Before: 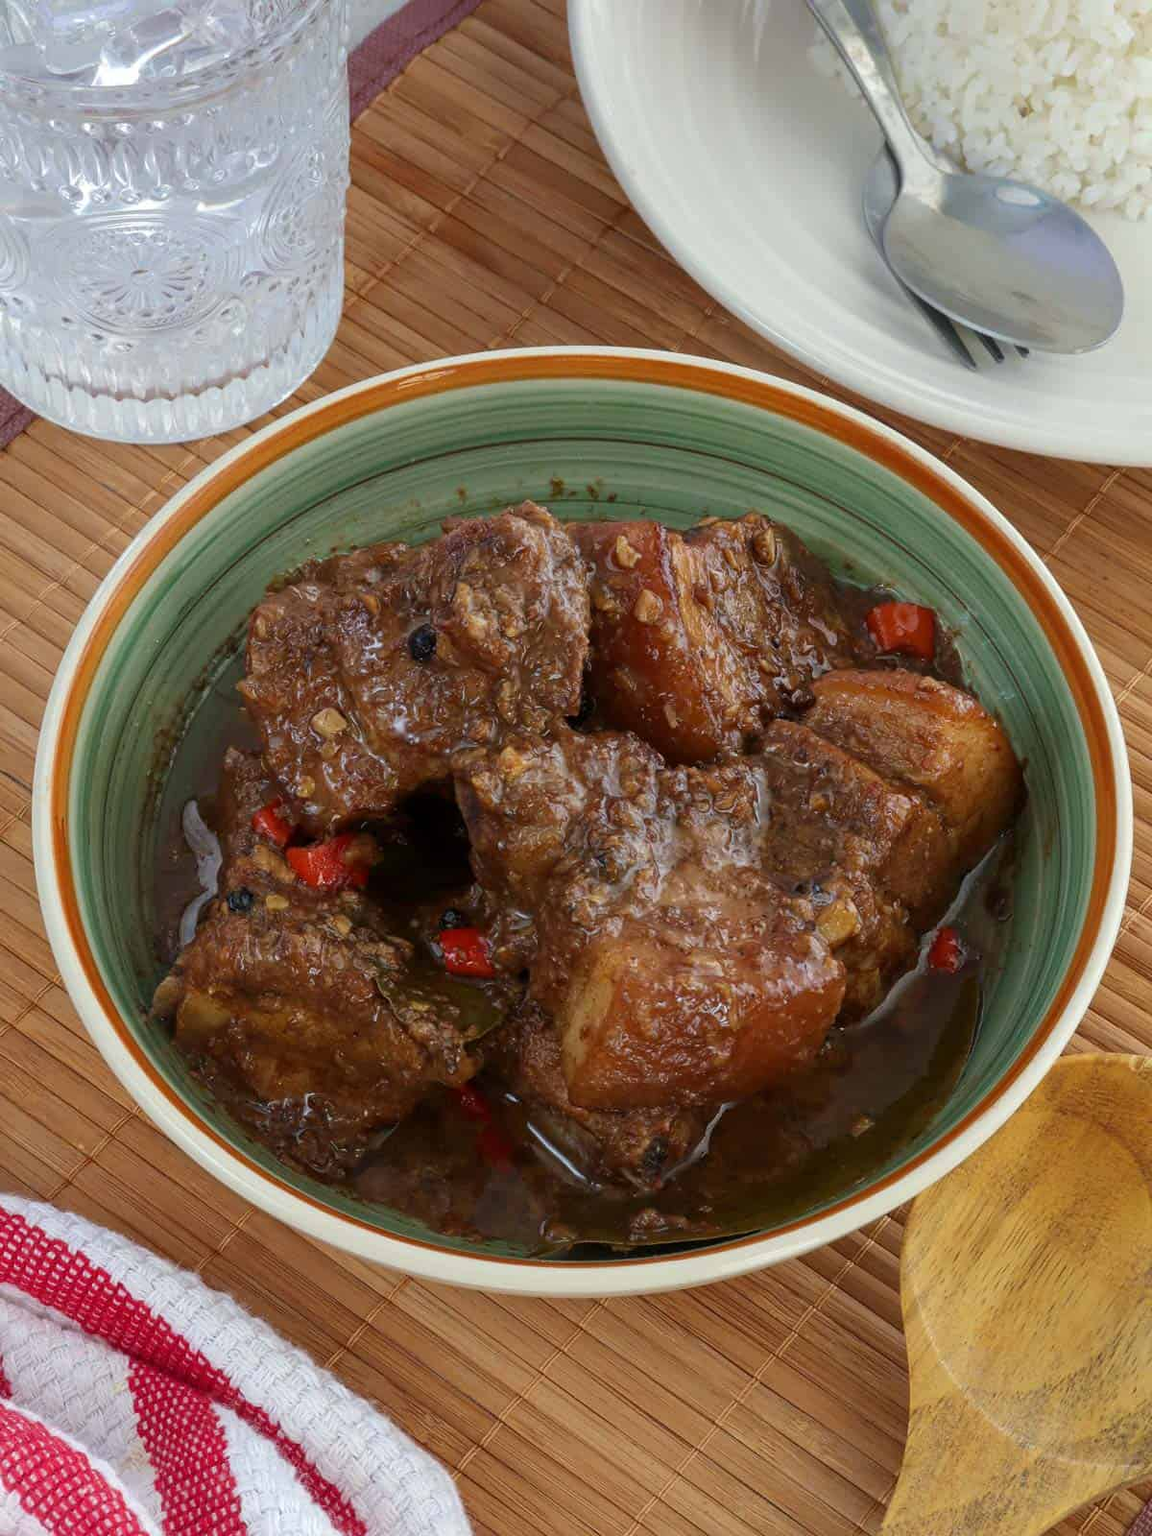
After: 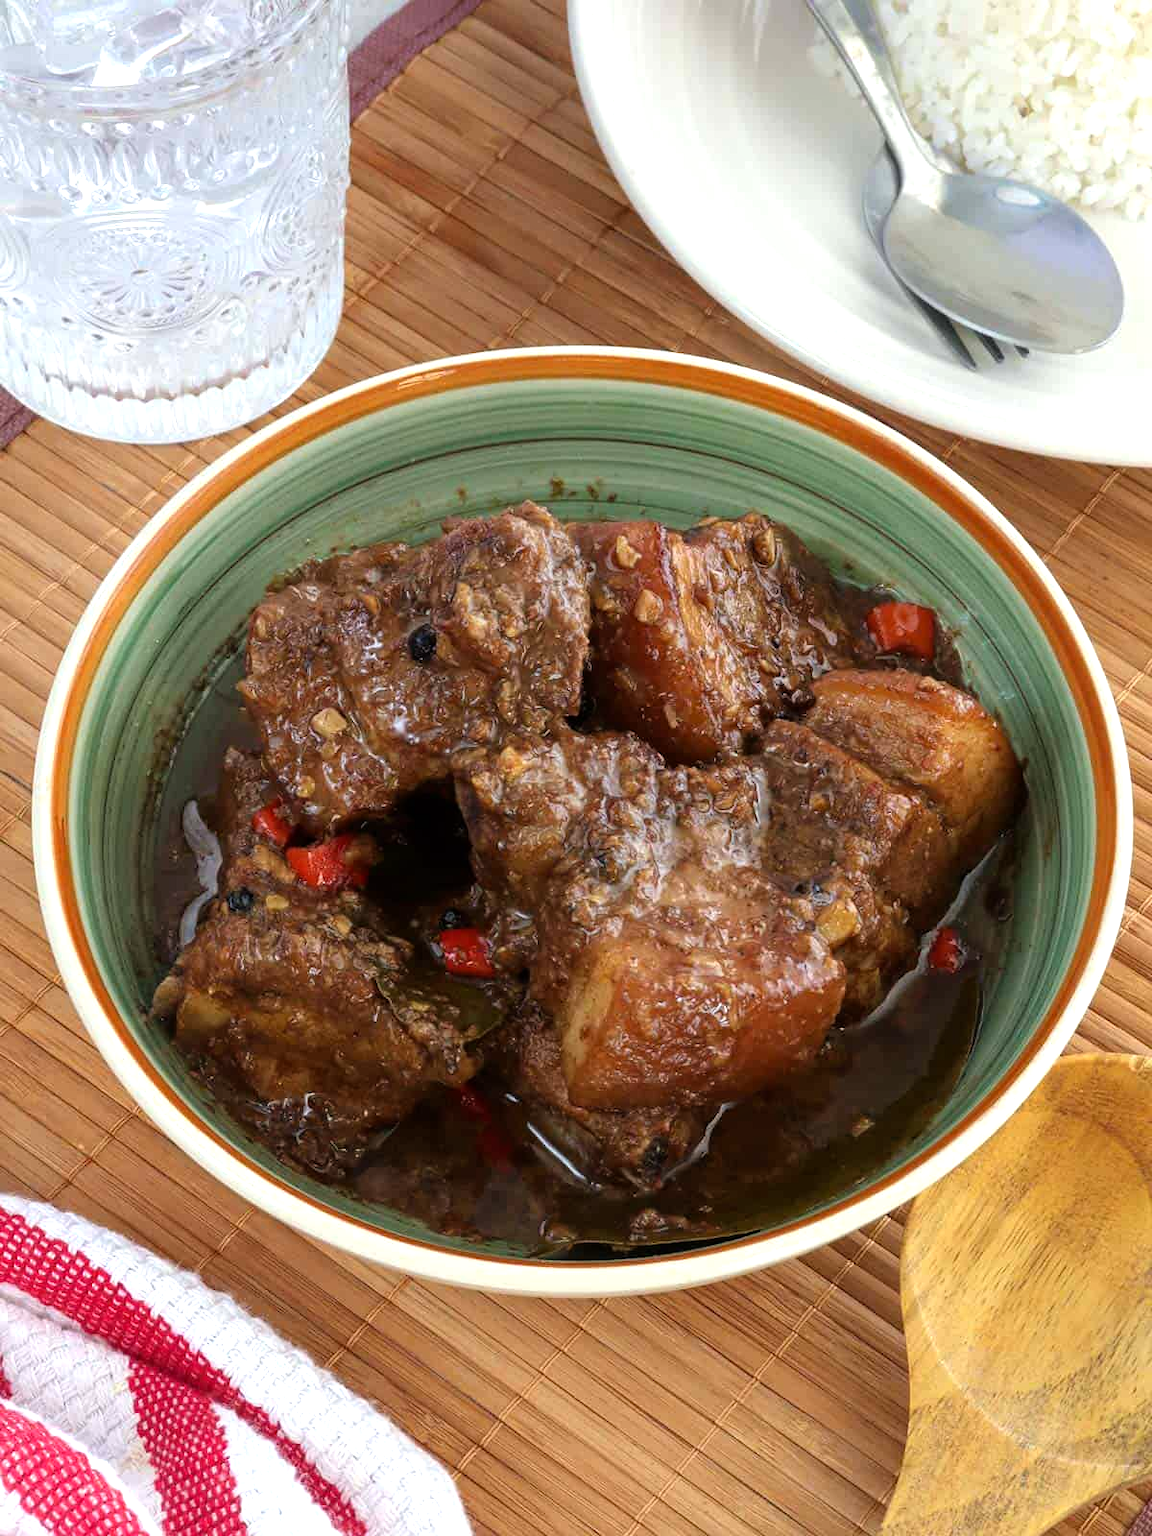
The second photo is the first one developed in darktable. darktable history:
tone equalizer: -8 EV -0.776 EV, -7 EV -0.732 EV, -6 EV -0.634 EV, -5 EV -0.391 EV, -3 EV 0.402 EV, -2 EV 0.6 EV, -1 EV 0.692 EV, +0 EV 0.723 EV
